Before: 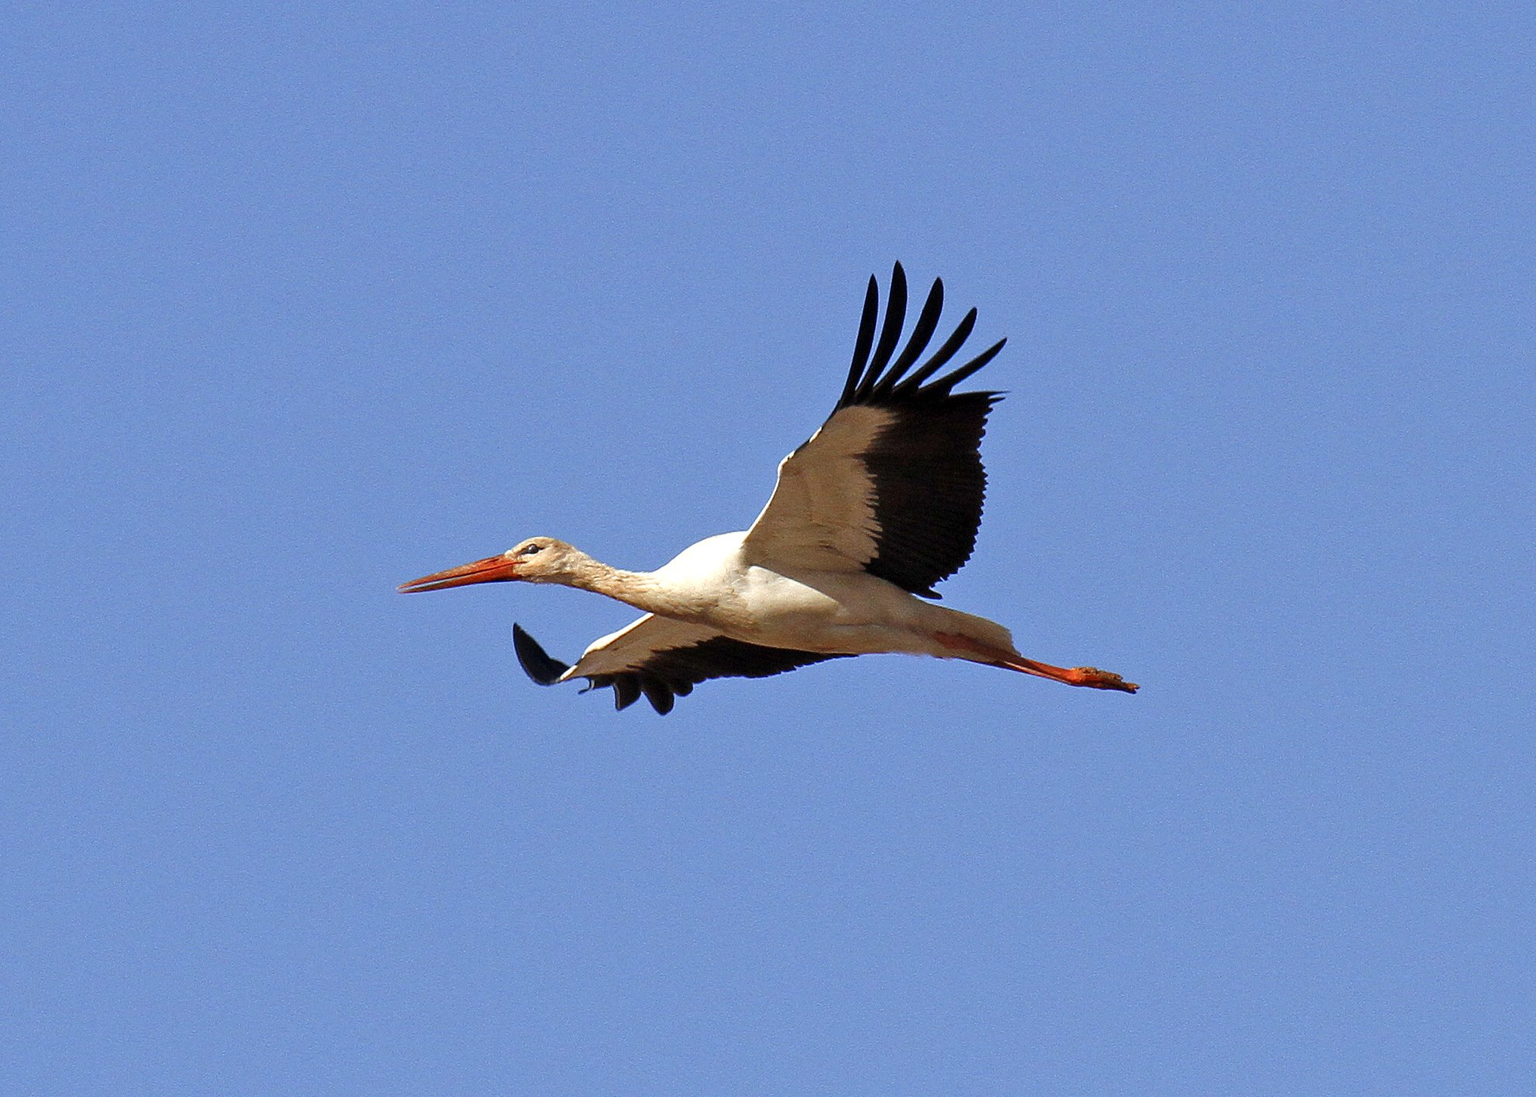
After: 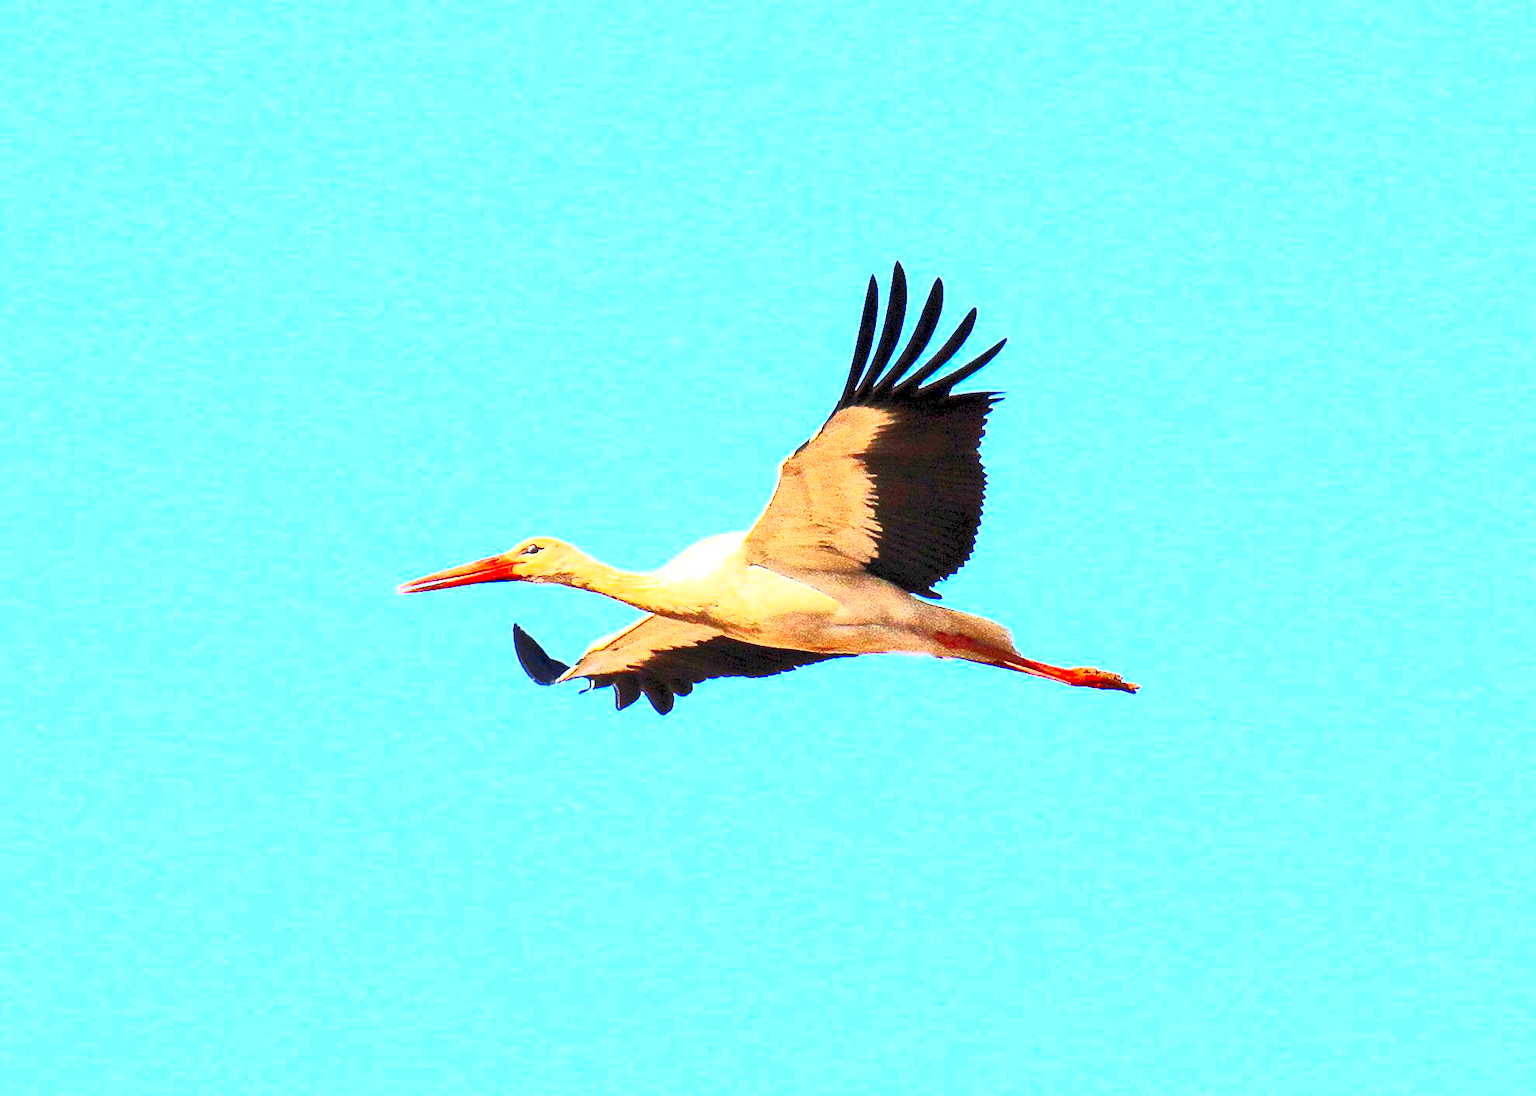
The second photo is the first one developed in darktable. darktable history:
exposure: black level correction 0.001, exposure 0.955 EV, compensate exposure bias true, compensate highlight preservation false
contrast brightness saturation: contrast 1, brightness 1, saturation 1
